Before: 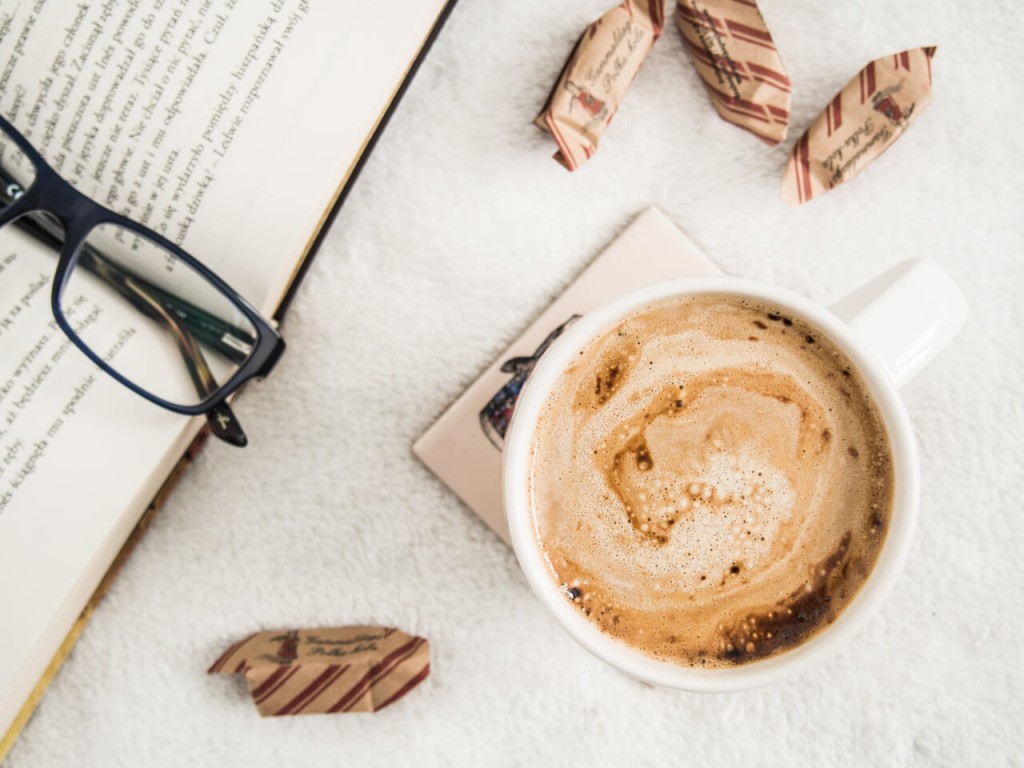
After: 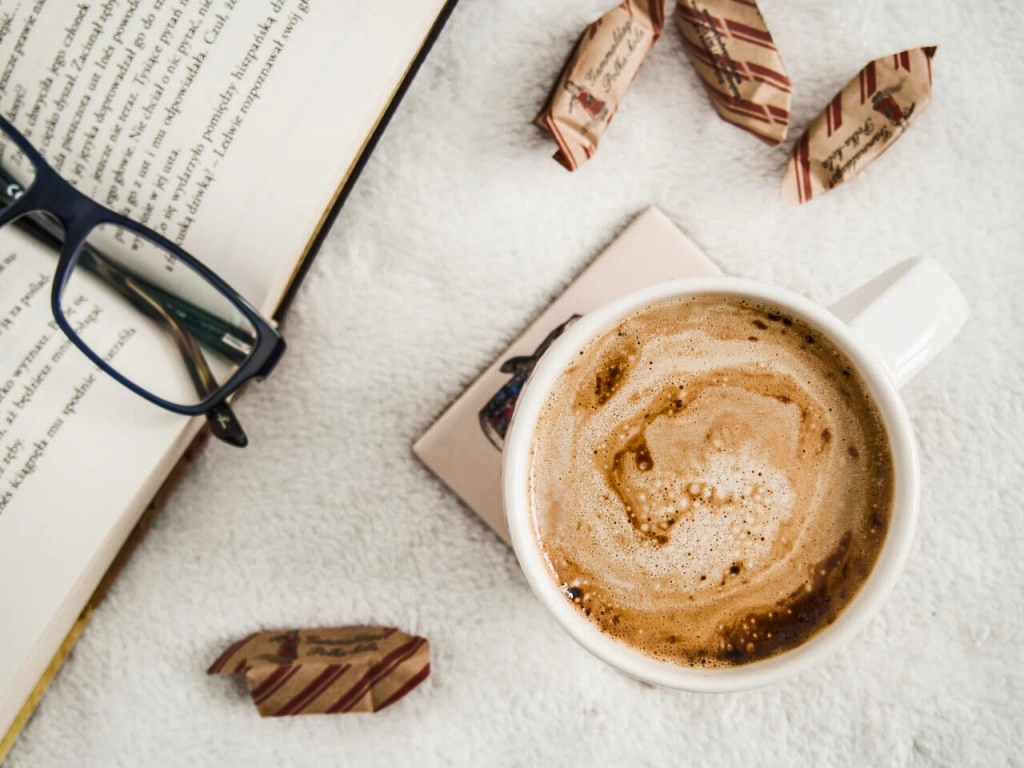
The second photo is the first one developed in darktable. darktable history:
shadows and highlights: highlights color adjustment 55.38%, soften with gaussian
